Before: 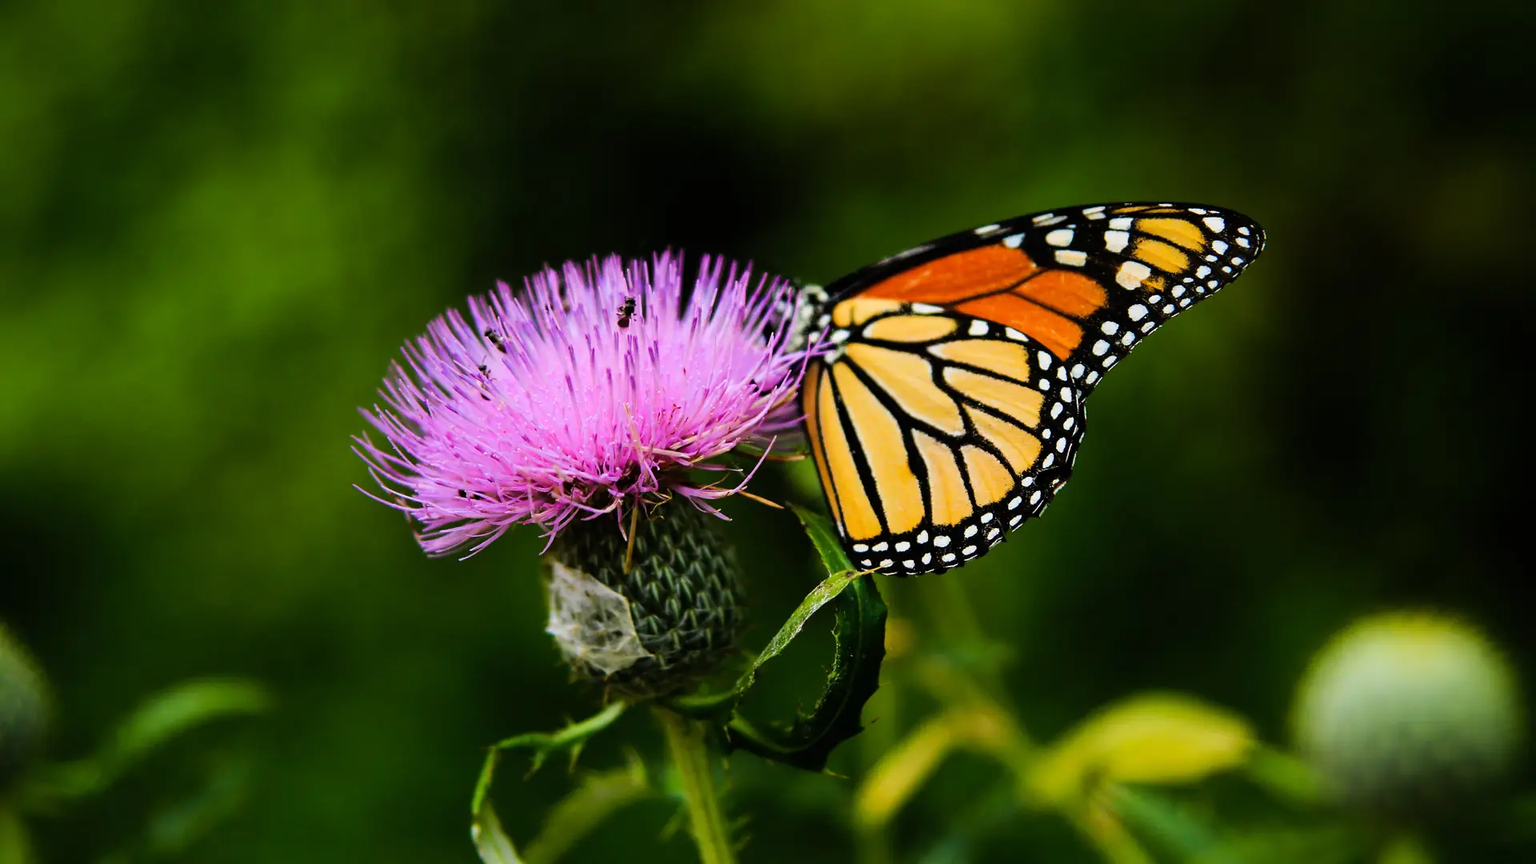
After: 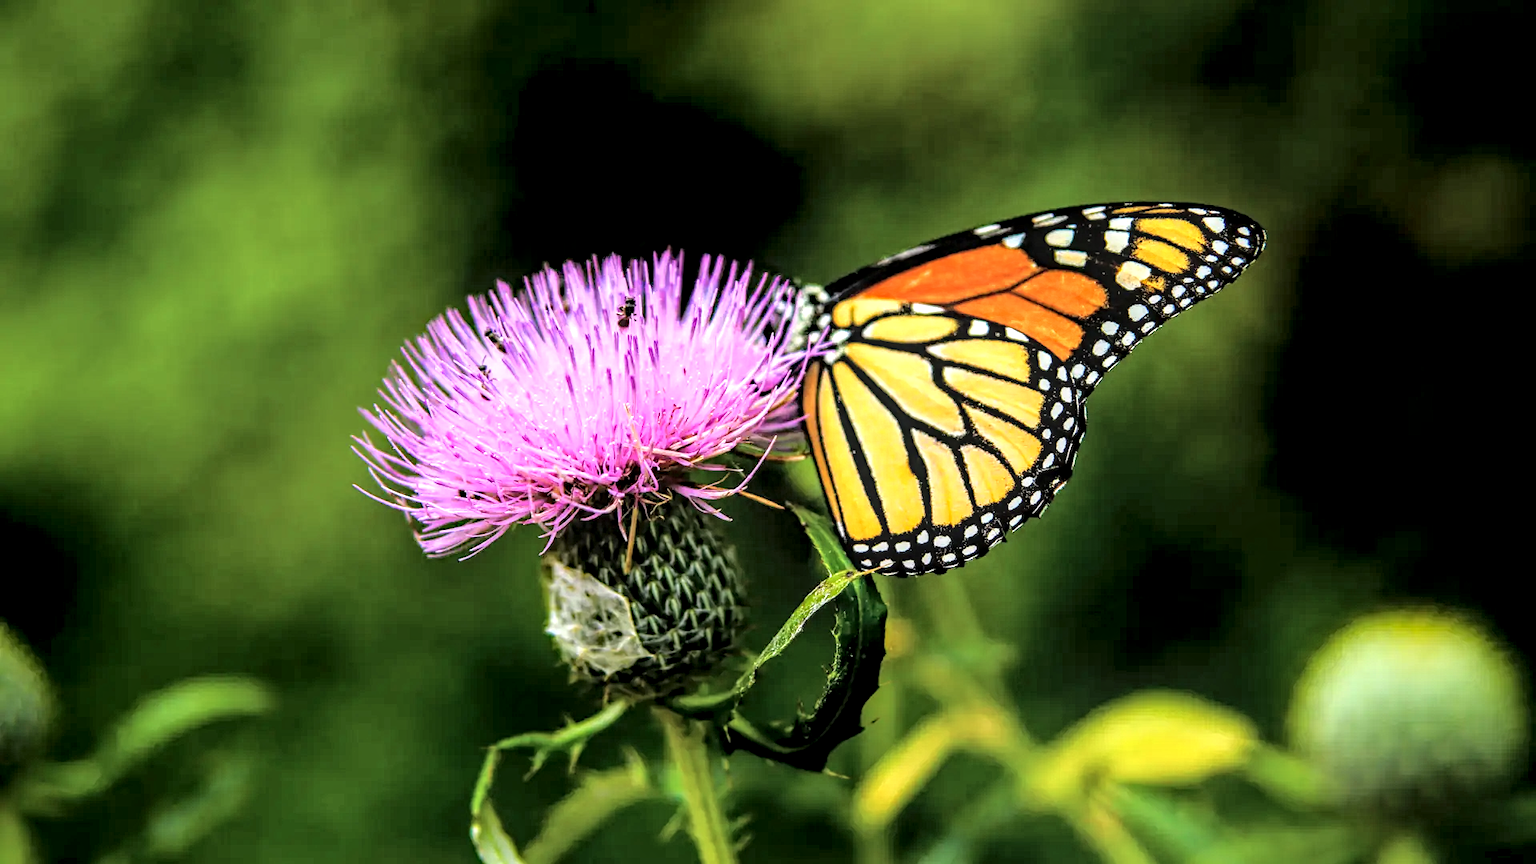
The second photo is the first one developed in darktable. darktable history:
contrast equalizer: octaves 7, y [[0.439, 0.44, 0.442, 0.457, 0.493, 0.498], [0.5 ×6], [0.5 ×6], [0 ×6], [0 ×6]]
local contrast: highlights 18%, detail 188%
exposure: exposure 0.29 EV, compensate highlight preservation false
tone curve: curves: ch0 [(0, 0) (0.003, 0.007) (0.011, 0.011) (0.025, 0.021) (0.044, 0.04) (0.069, 0.07) (0.1, 0.129) (0.136, 0.187) (0.177, 0.254) (0.224, 0.325) (0.277, 0.398) (0.335, 0.461) (0.399, 0.513) (0.468, 0.571) (0.543, 0.624) (0.623, 0.69) (0.709, 0.777) (0.801, 0.86) (0.898, 0.953) (1, 1)], color space Lab, independent channels
haze removal: compatibility mode true, adaptive false
